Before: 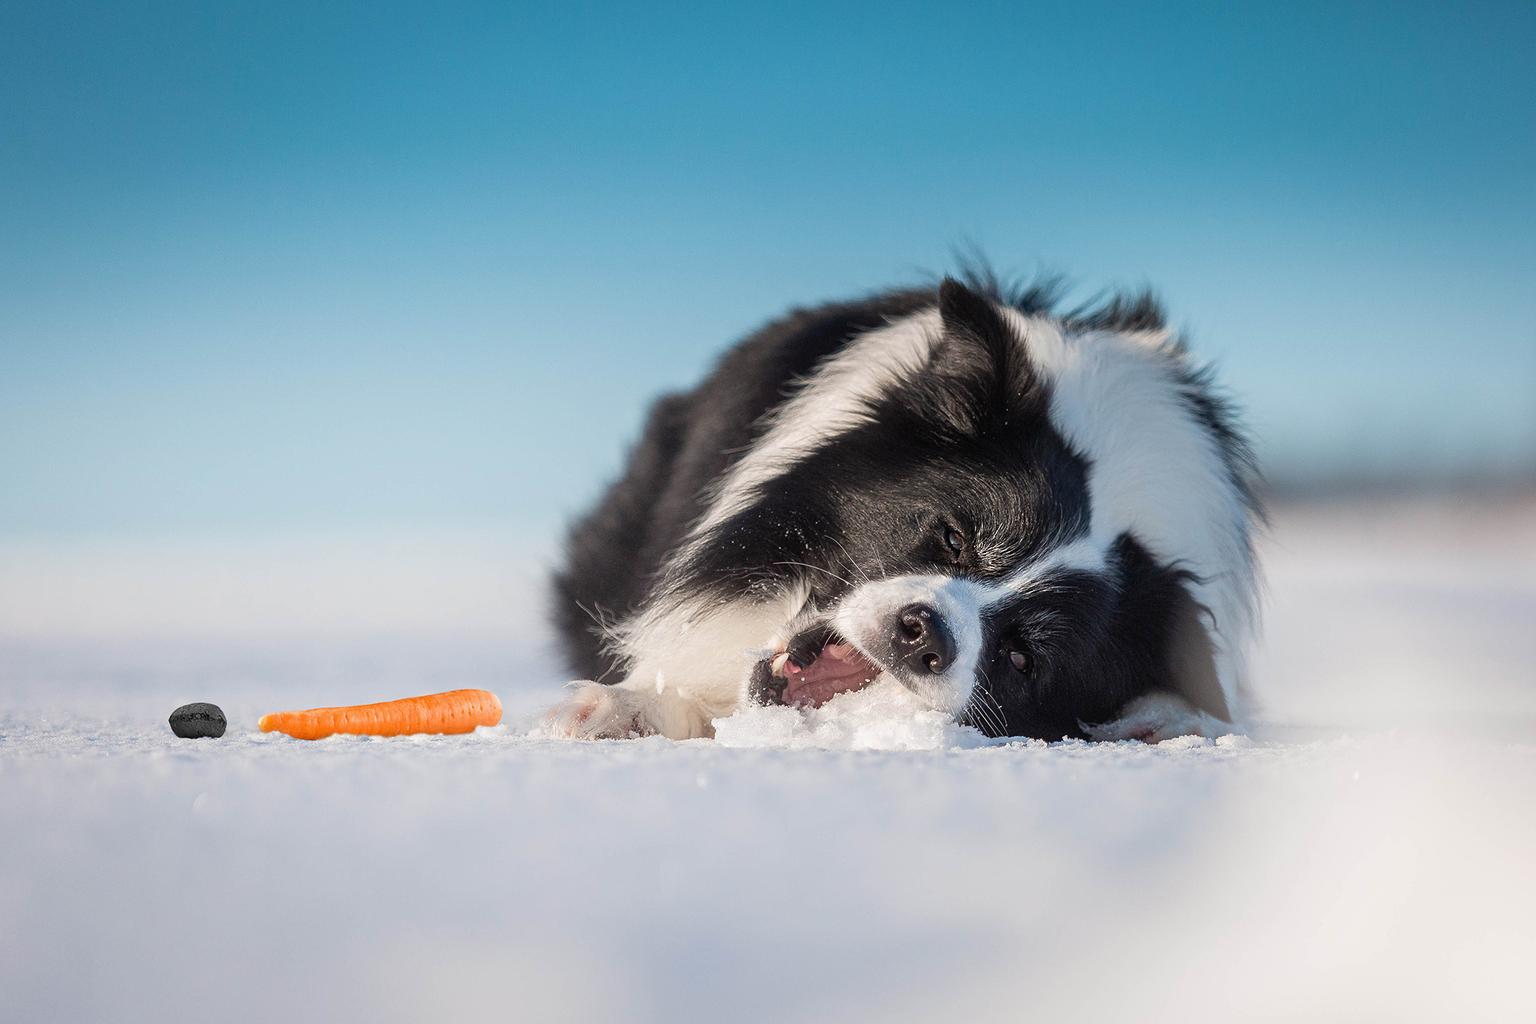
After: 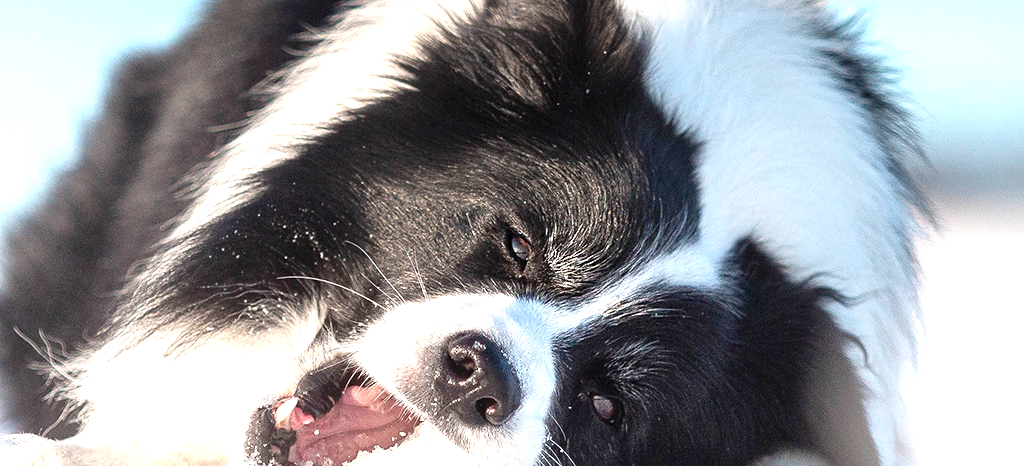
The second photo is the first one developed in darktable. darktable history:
crop: left 36.85%, top 34.674%, right 13.101%, bottom 31.123%
exposure: exposure 1.158 EV, compensate exposure bias true, compensate highlight preservation false
tone curve: curves: ch0 [(0, 0) (0.161, 0.144) (0.501, 0.497) (1, 1)], color space Lab, independent channels, preserve colors none
